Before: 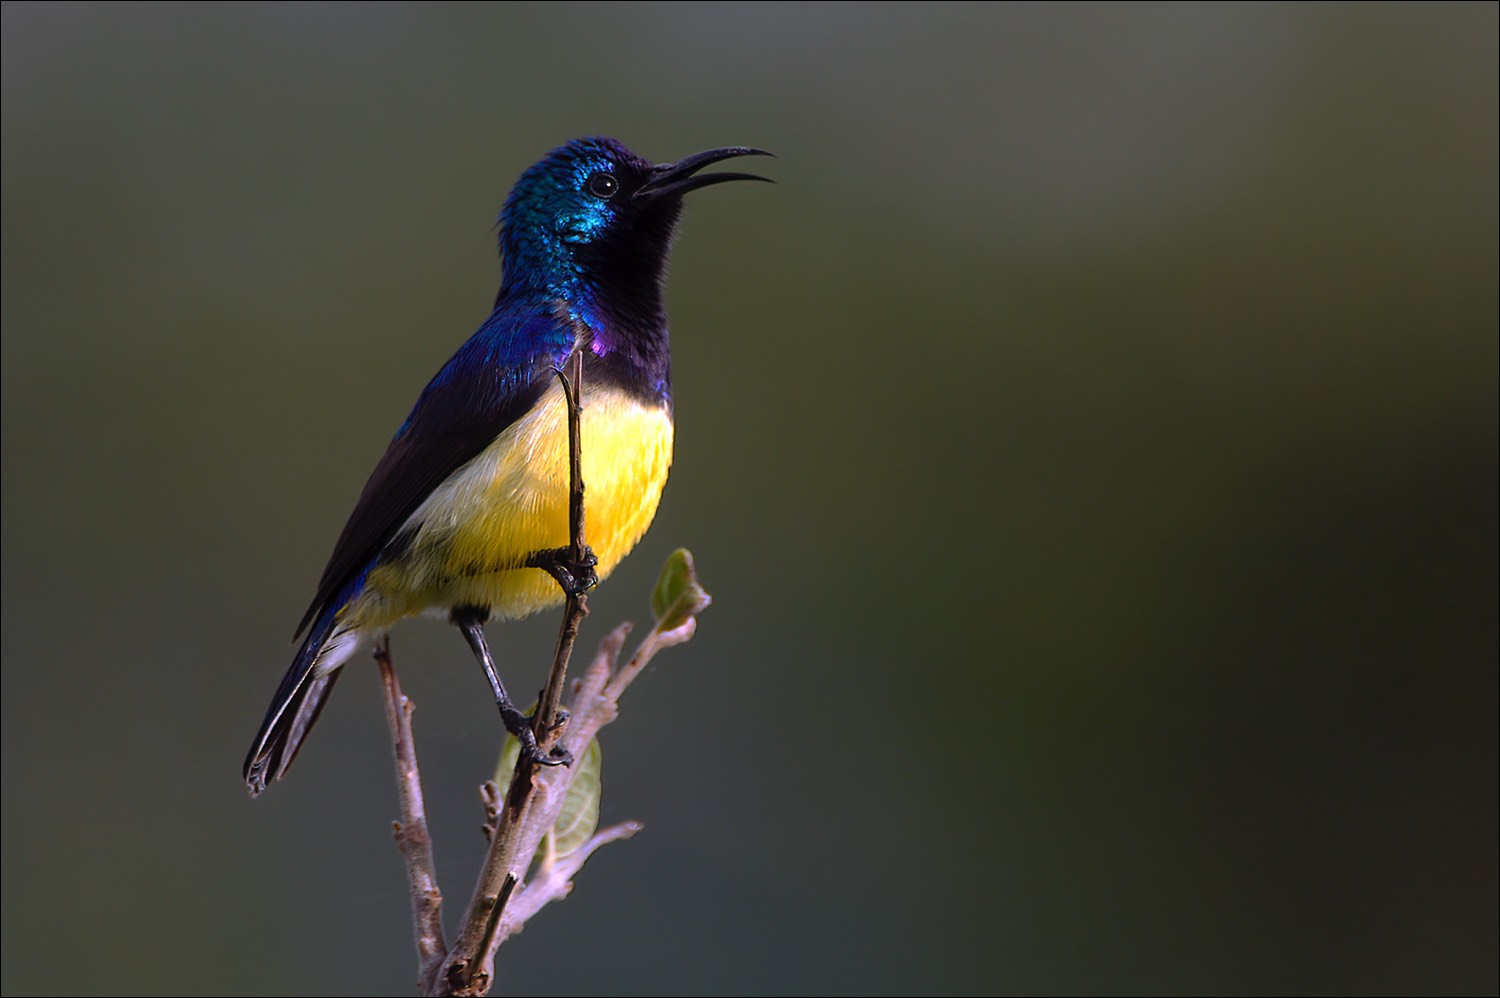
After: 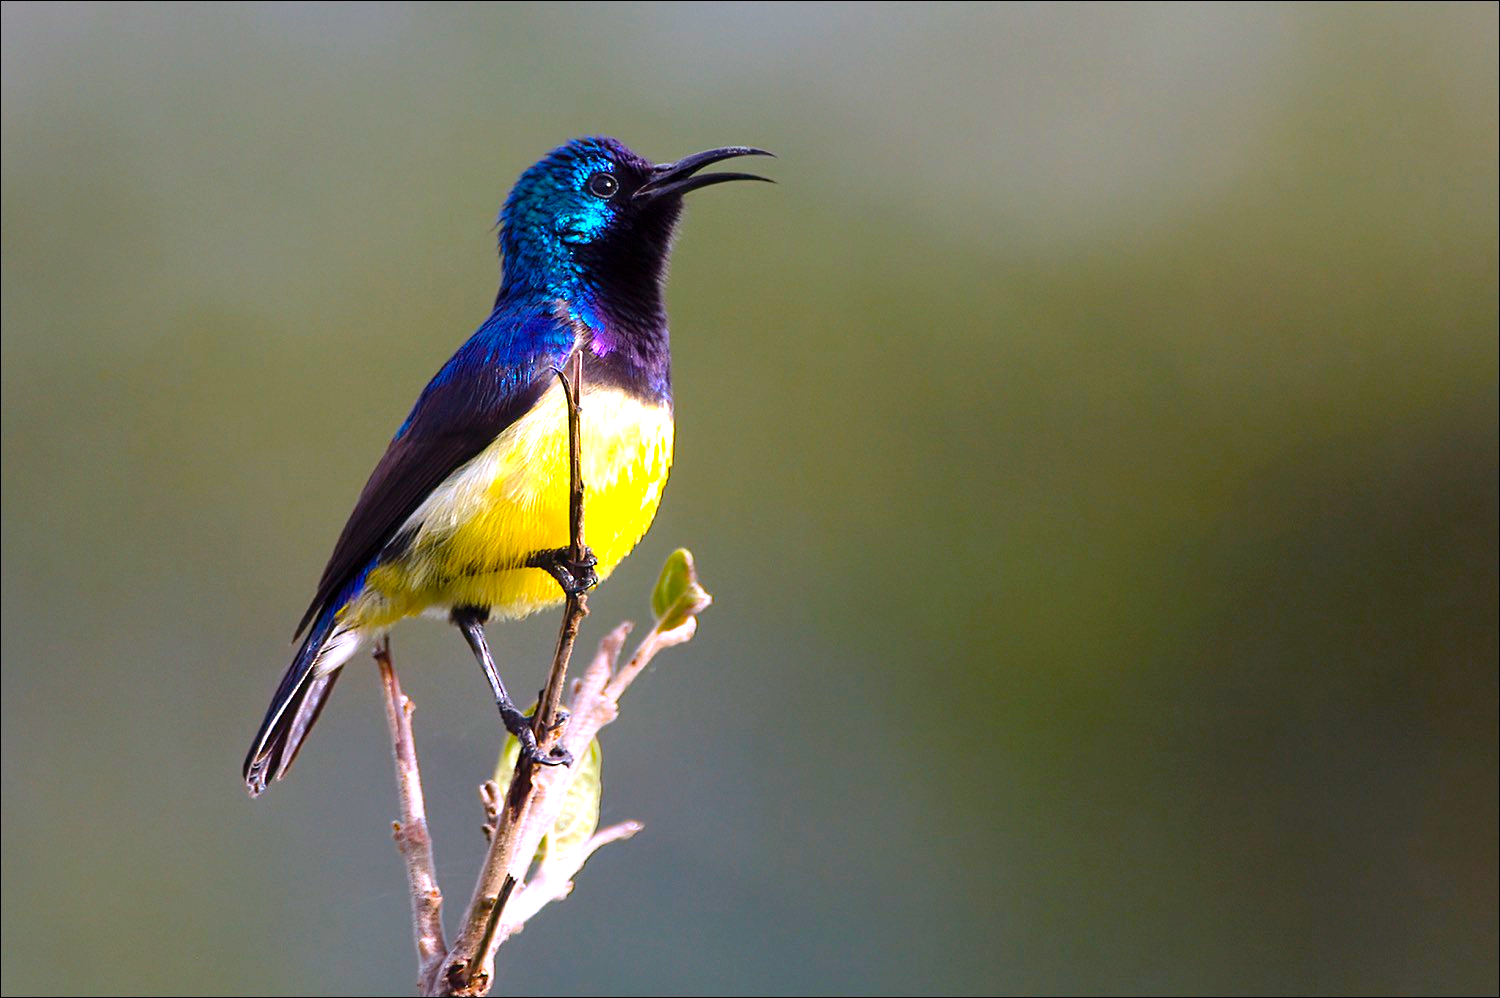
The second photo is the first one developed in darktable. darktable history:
tone equalizer: on, module defaults
exposure: black level correction 0, exposure 0.889 EV, compensate highlight preservation false
color balance rgb: shadows lift › luminance -9.209%, power › luminance -9.199%, perceptual saturation grading › global saturation 24.902%, perceptual brilliance grading › global brilliance 9.718%, perceptual brilliance grading › shadows 14.713%, global vibrance 20.199%
